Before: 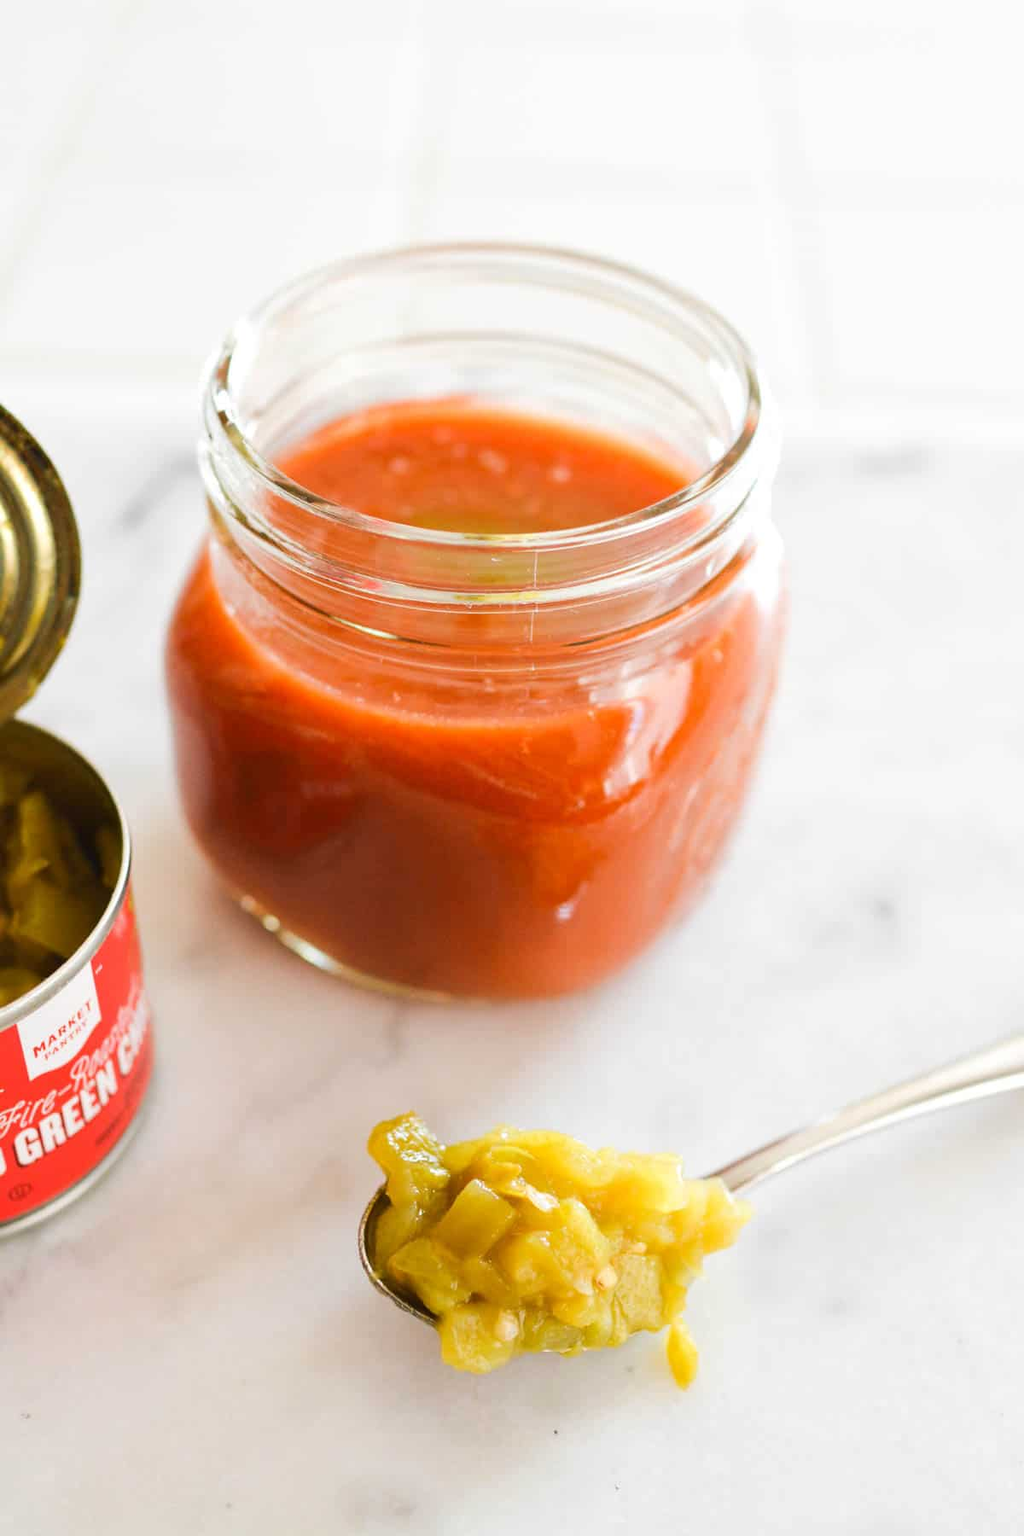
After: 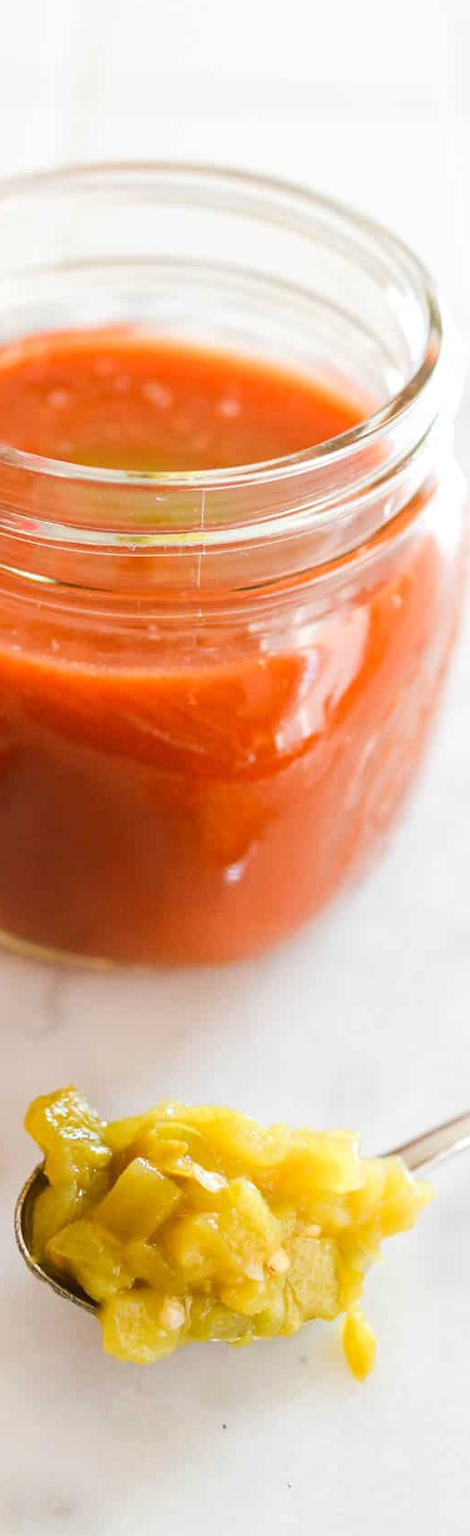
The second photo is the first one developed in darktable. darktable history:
crop: left 33.733%, top 5.944%, right 22.958%
